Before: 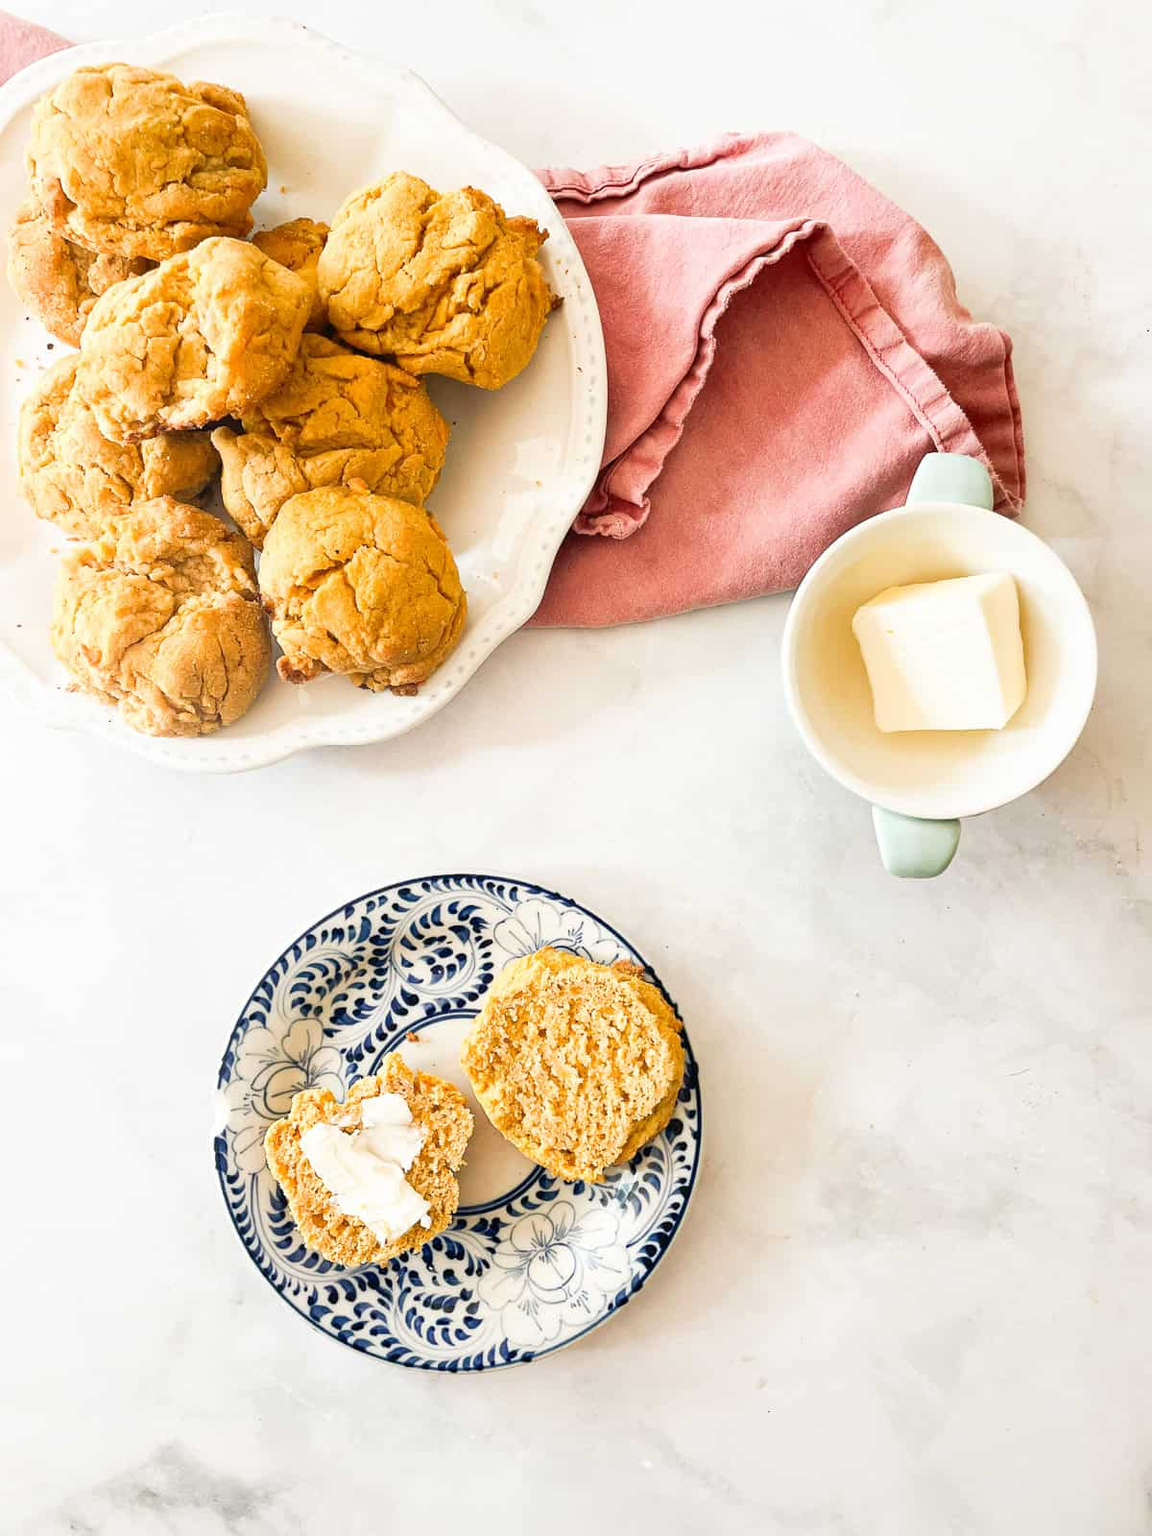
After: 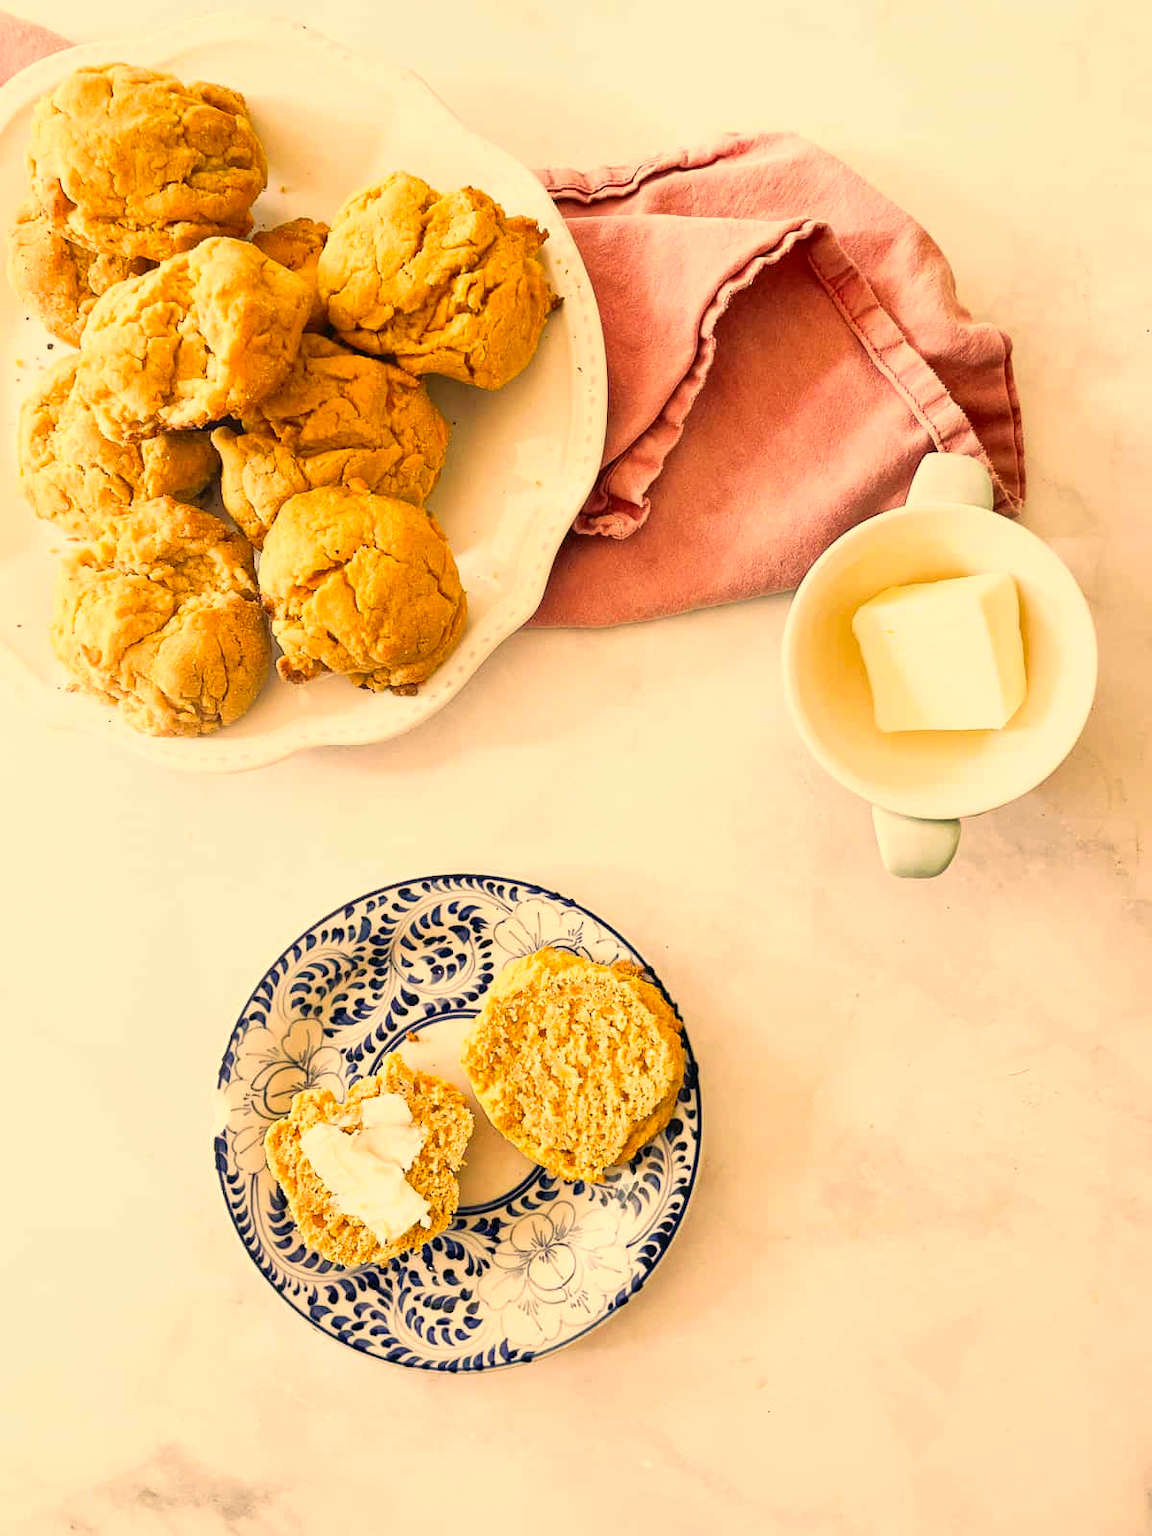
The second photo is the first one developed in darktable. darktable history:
color correction: highlights a* 14.79, highlights b* 31.37
